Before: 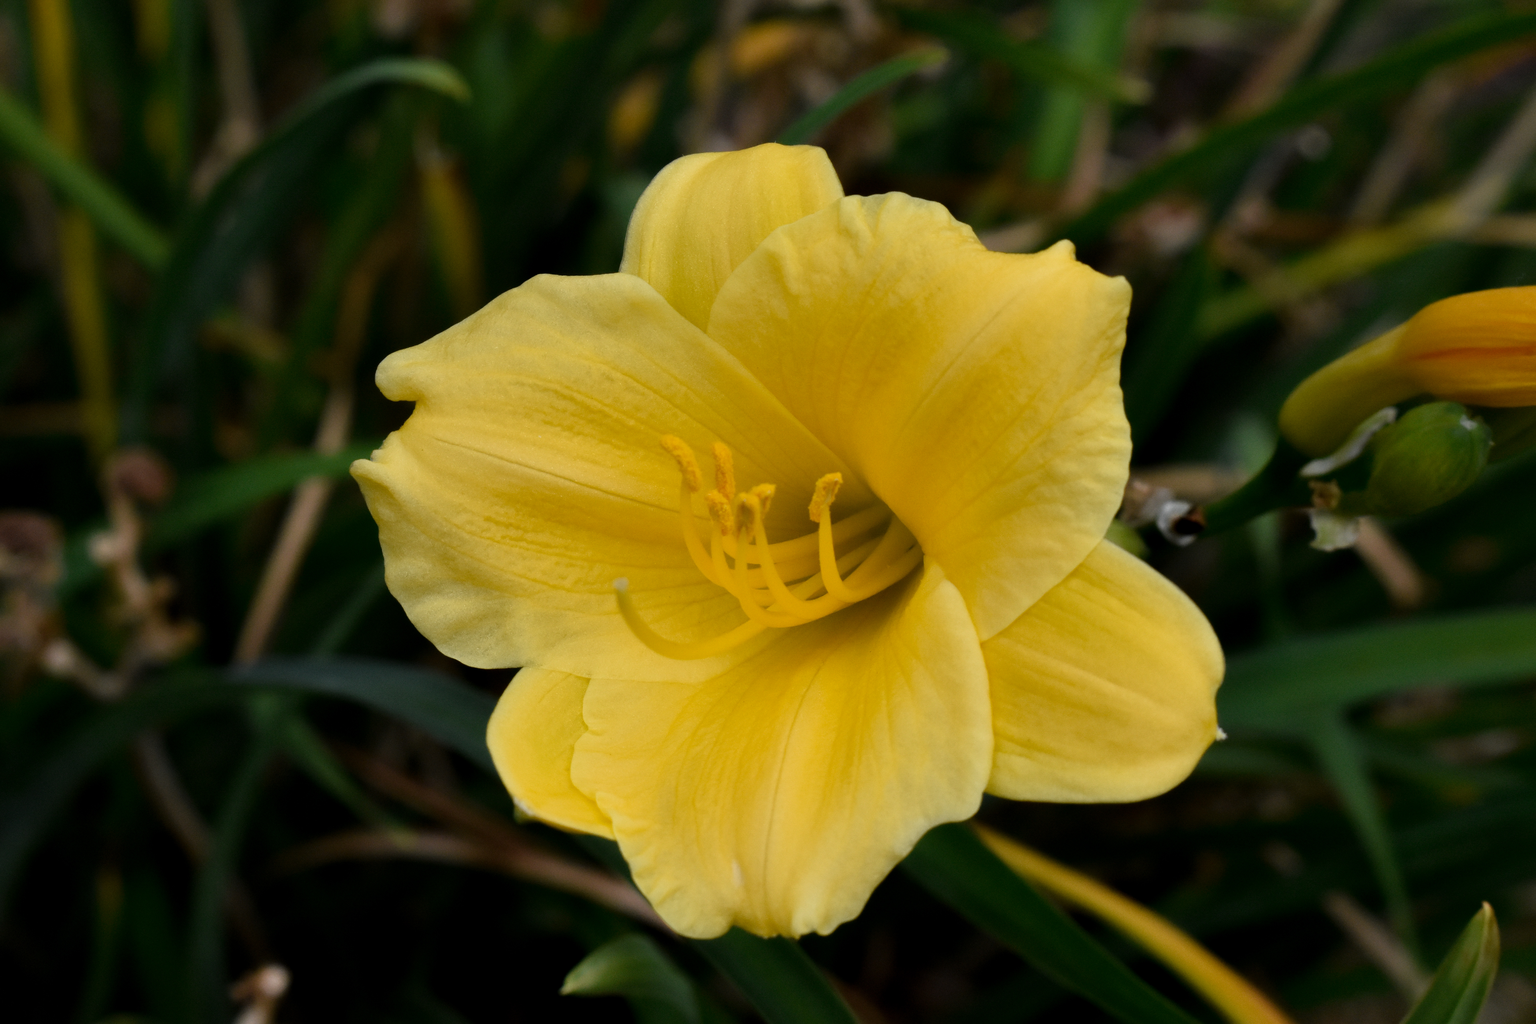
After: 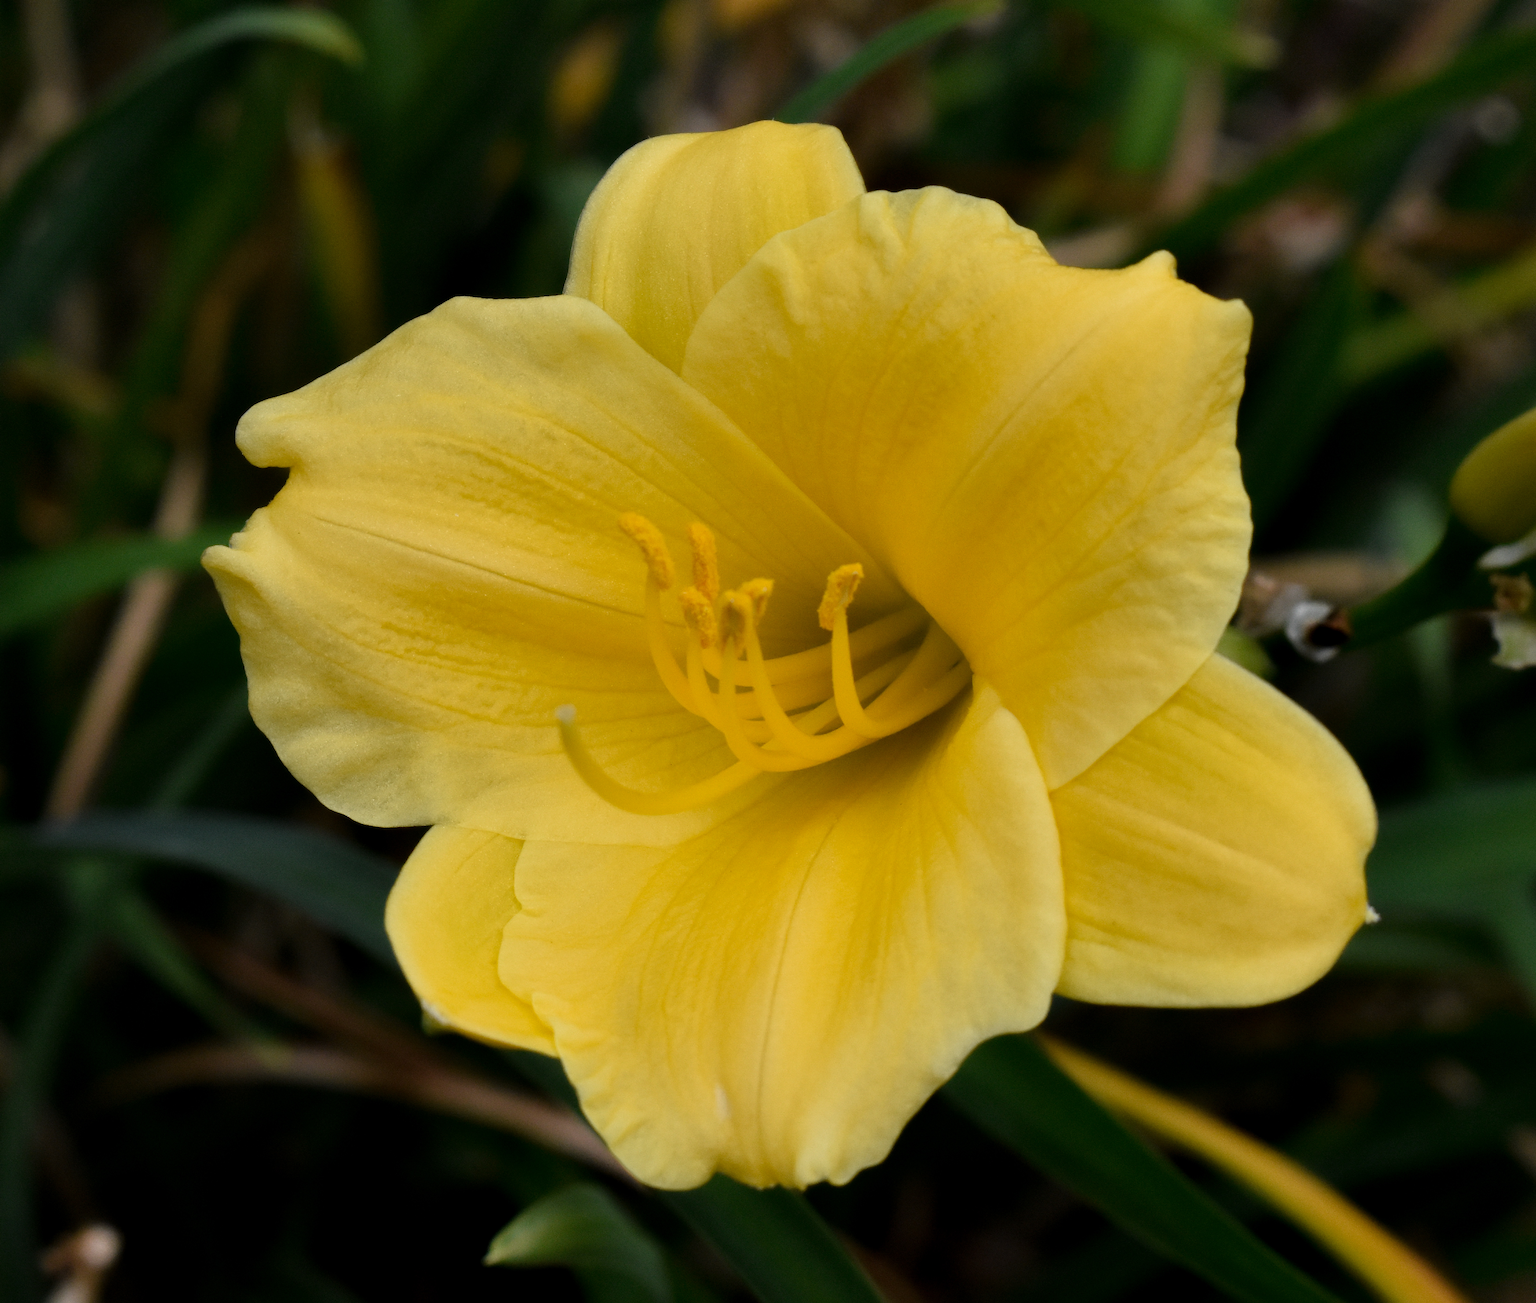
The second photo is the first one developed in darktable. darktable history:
crop and rotate: left 13.035%, top 5.248%, right 12.537%
